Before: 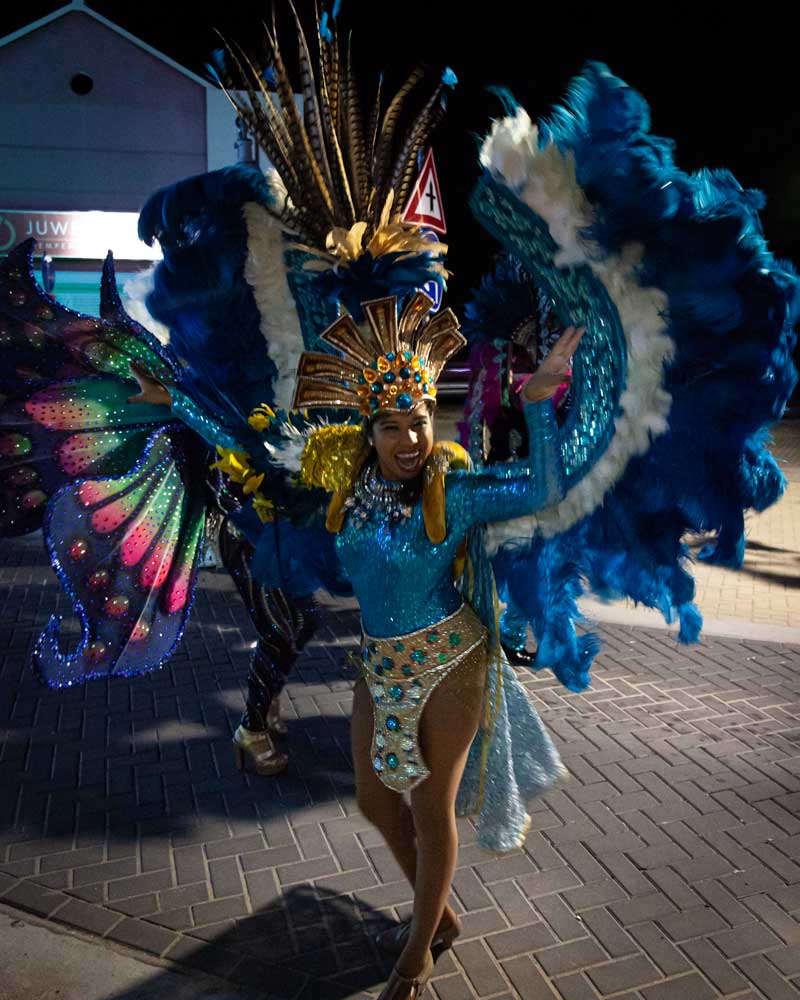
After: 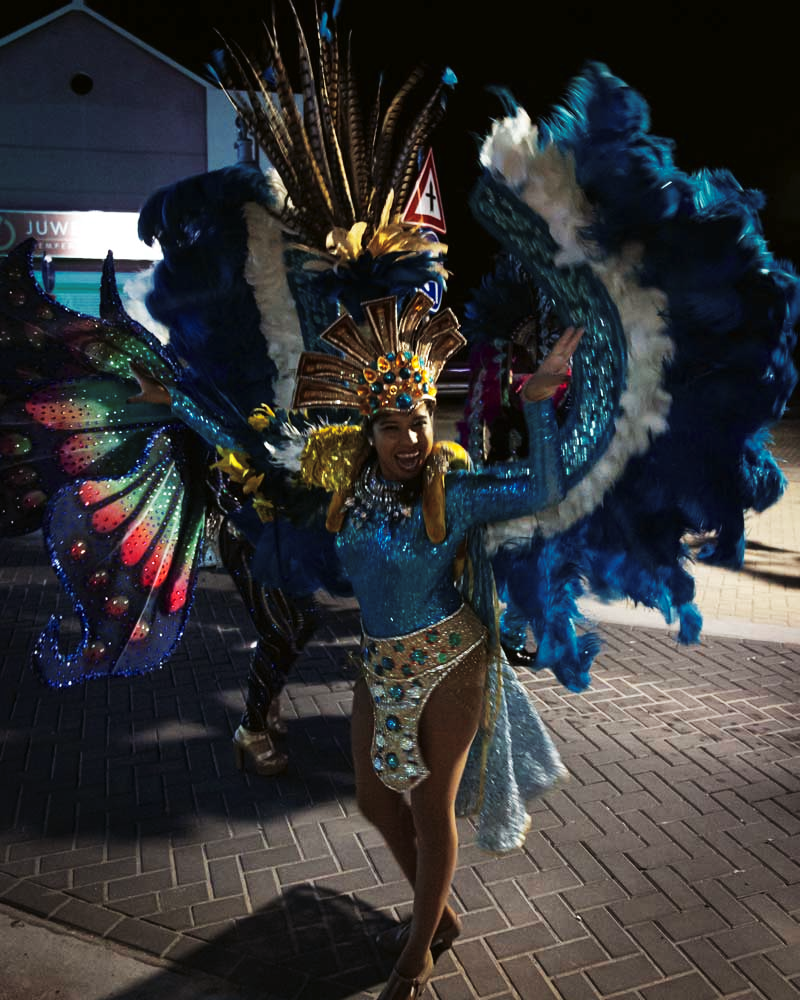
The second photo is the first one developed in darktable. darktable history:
tone curve: curves: ch0 [(0, 0) (0.003, 0.003) (0.011, 0.012) (0.025, 0.024) (0.044, 0.039) (0.069, 0.052) (0.1, 0.072) (0.136, 0.097) (0.177, 0.128) (0.224, 0.168) (0.277, 0.217) (0.335, 0.276) (0.399, 0.345) (0.468, 0.429) (0.543, 0.524) (0.623, 0.628) (0.709, 0.732) (0.801, 0.829) (0.898, 0.919) (1, 1)], preserve colors none
color look up table: target L [97.28, 94.74, 95.09, 85.46, 85.66, 69.46, 70.33, 64.88, 65.95, 39.37, 11.08, 200.09, 100.34, 85.19, 76.69, 68.24, 59.47, 65.84, 58.14, 55.73, 55.38, 49.41, 41.1, 36.6, 30.9, 16.95, 77.23, 70.44, 64.29, 64.81, 60.18, 54.09, 55.37, 55.7, 51.39, 37.62, 40.73, 37.79, 27.48, 23.32, 19.74, 8.471, 3.253, 1.853, 89.7, 81.61, 71.31, 65.91, 44.94], target a [-15.91, -16.95, -5.354, -36.11, -43.64, -28.69, -37.65, -5.869, -8.894, -25.64, -9.386, 0, 0, -0.125, 23.77, 35.05, 56.03, 18.33, 22.5, 64.65, 58.57, 47.6, 7.917, 40.35, 6.991, 29.1, 9.188, 33.08, 57.87, 7.358, 59.23, -2.727, 0.774, 65.97, 33.03, 20.36, 34.09, 51.05, 16.15, 47.28, 3.902, 31.95, 18.64, 3.998, -20.9, -34.89, -33.18, -26.08, -14.56], target b [72.64, 23.31, 27.69, 6.459, 25.68, 12.85, 36.64, 26.88, 47.79, 25.77, 13.48, 0, 0, 72.86, 30.19, 52.52, 47.79, 56.28, 24.93, 39.49, 37.59, 41.43, 31.85, 33.85, 3.897, 17.94, -19.9, -5.899, -38.23, -9.661, -1.619, -41.95, -26.67, 34.71, -40.38, -58.34, -2.756, 9.724, -45.38, -56.51, -27.05, -4.943, -33.39, -1.515, -3.203, -8.21, -5.208, -22.55, -18.6], num patches 49
